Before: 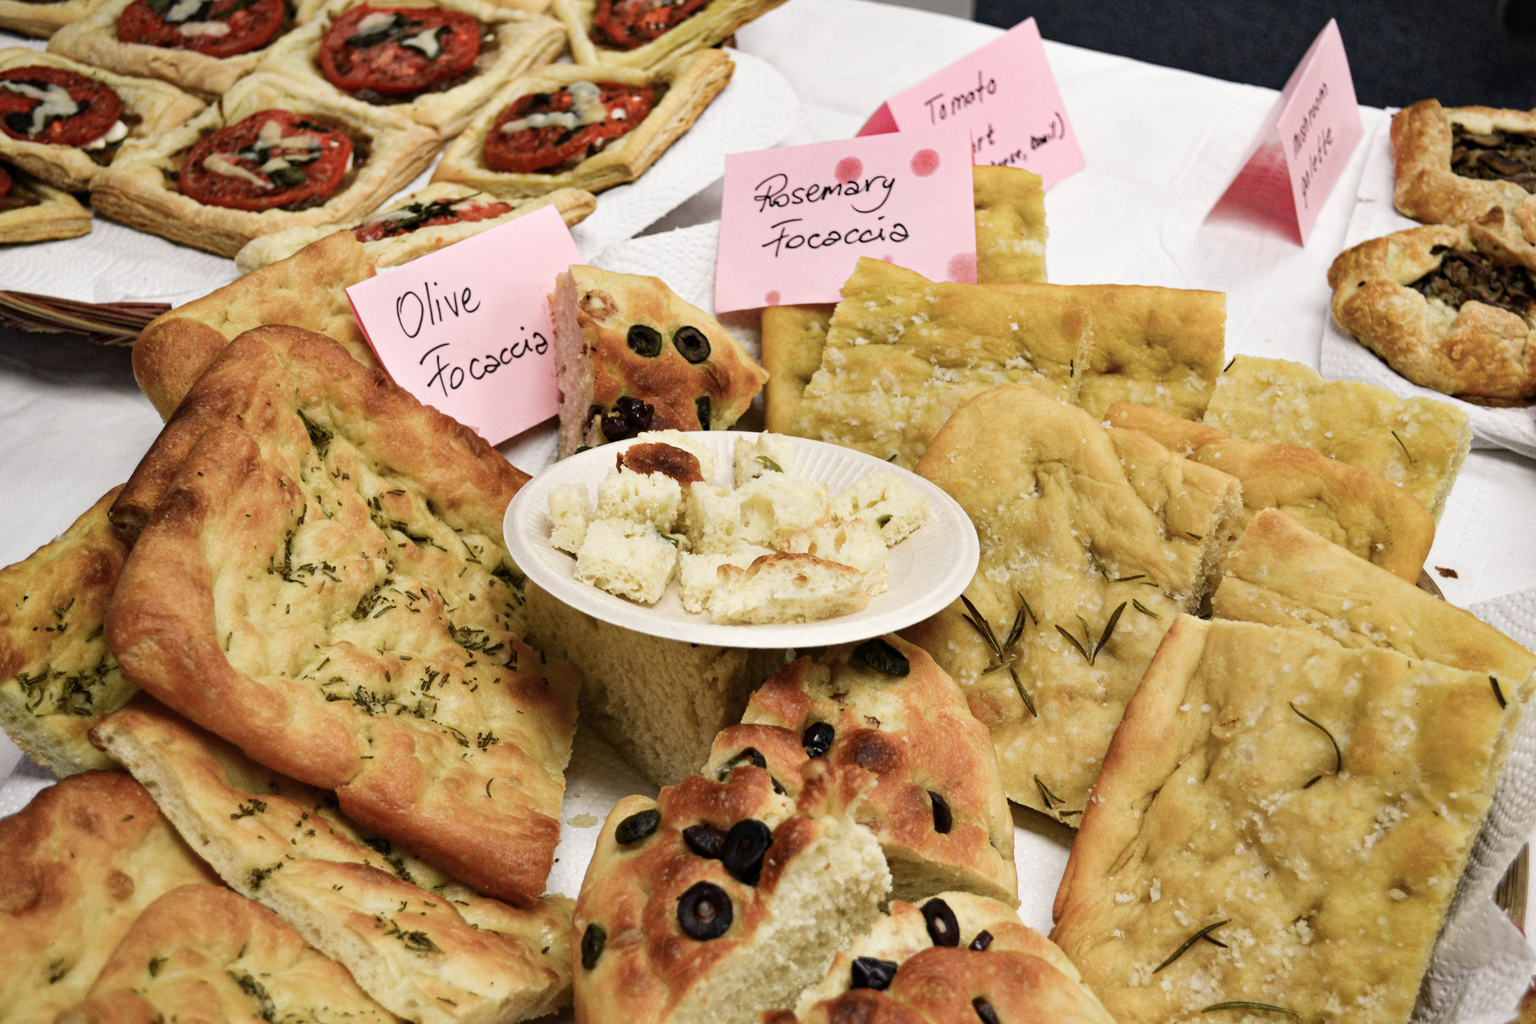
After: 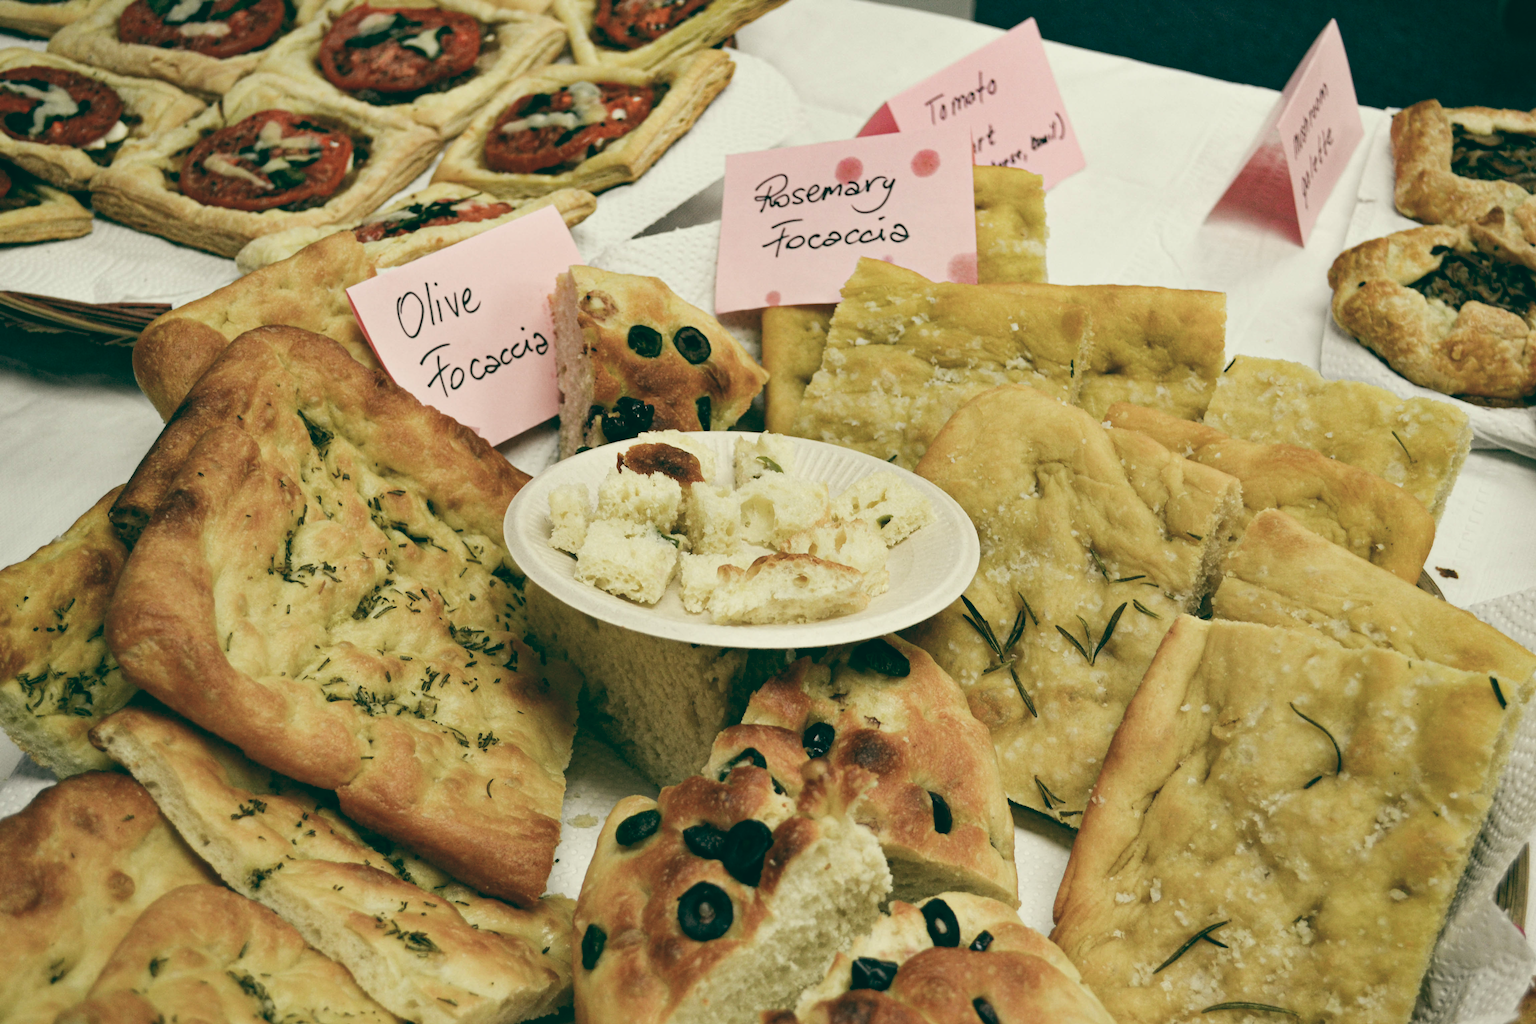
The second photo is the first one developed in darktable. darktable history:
contrast brightness saturation: saturation -0.1
color balance: lift [1.005, 0.99, 1.007, 1.01], gamma [1, 1.034, 1.032, 0.966], gain [0.873, 1.055, 1.067, 0.933]
